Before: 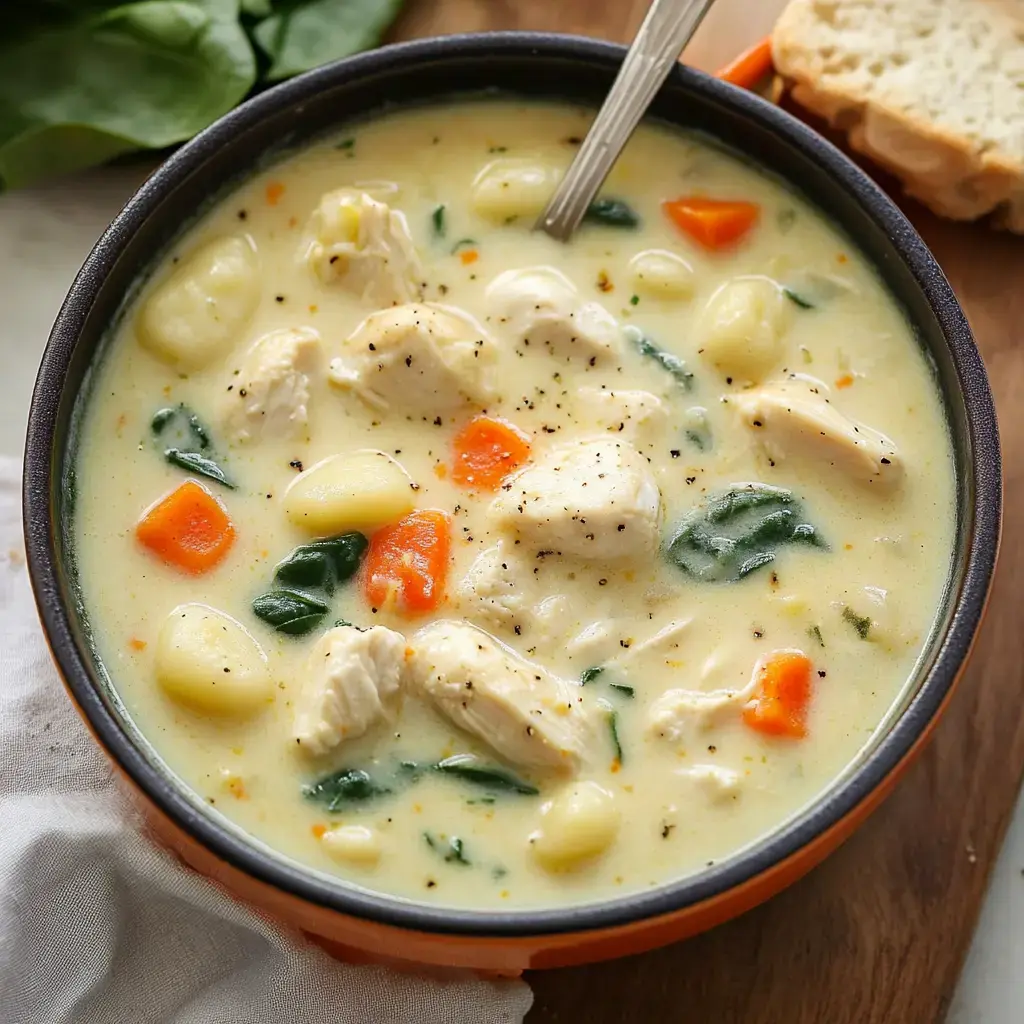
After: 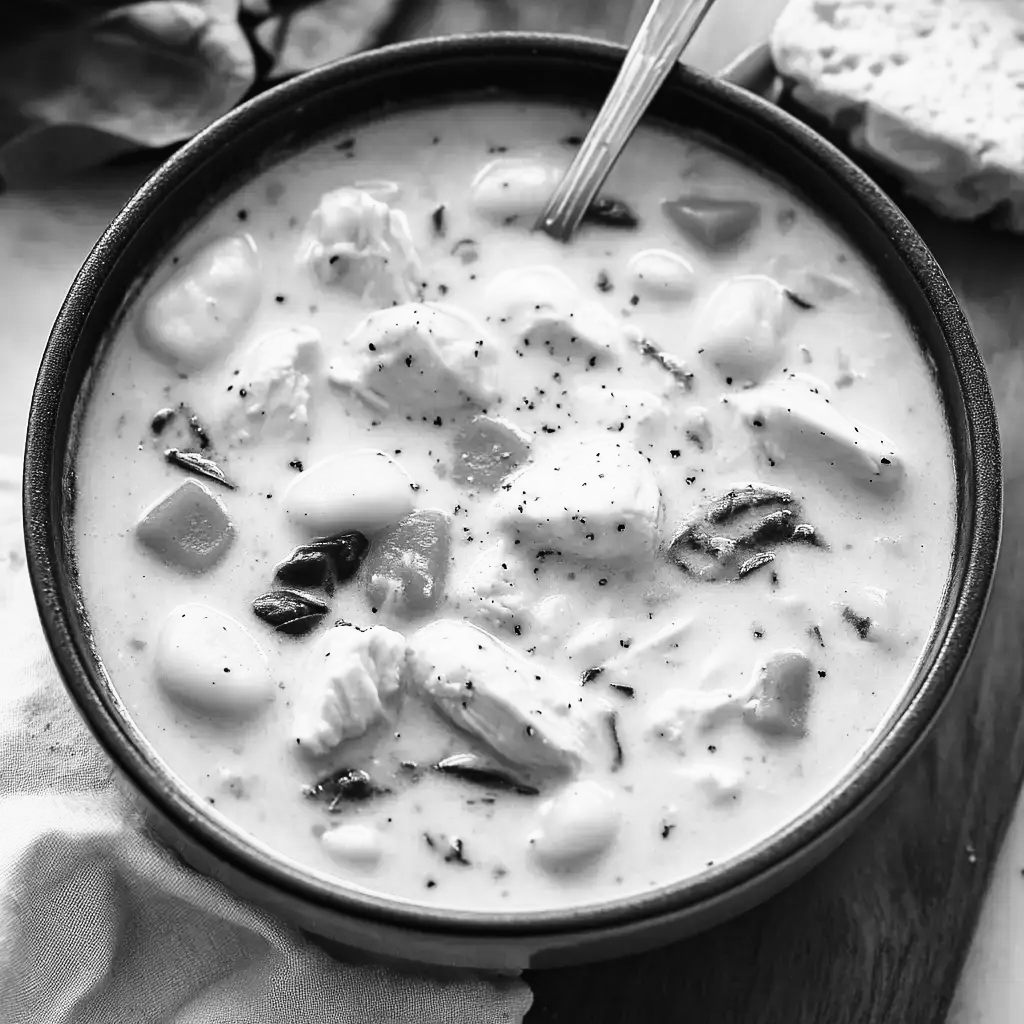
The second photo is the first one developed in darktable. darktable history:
contrast equalizer: octaves 7, y [[0.545, 0.572, 0.59, 0.59, 0.571, 0.545], [0.5 ×6], [0.5 ×6], [0 ×6], [0 ×6]], mix 0.306
color calibration: output gray [0.25, 0.35, 0.4, 0], illuminant custom, x 0.363, y 0.385, temperature 4520.44 K
tone curve: curves: ch0 [(0, 0.018) (0.162, 0.128) (0.434, 0.478) (0.667, 0.785) (0.819, 0.943) (1, 0.991)]; ch1 [(0, 0) (0.402, 0.36) (0.476, 0.449) (0.506, 0.505) (0.523, 0.518) (0.579, 0.626) (0.641, 0.668) (0.693, 0.745) (0.861, 0.934) (1, 1)]; ch2 [(0, 0) (0.424, 0.388) (0.483, 0.472) (0.503, 0.505) (0.521, 0.519) (0.547, 0.581) (0.582, 0.648) (0.699, 0.759) (0.997, 0.858)], preserve colors none
